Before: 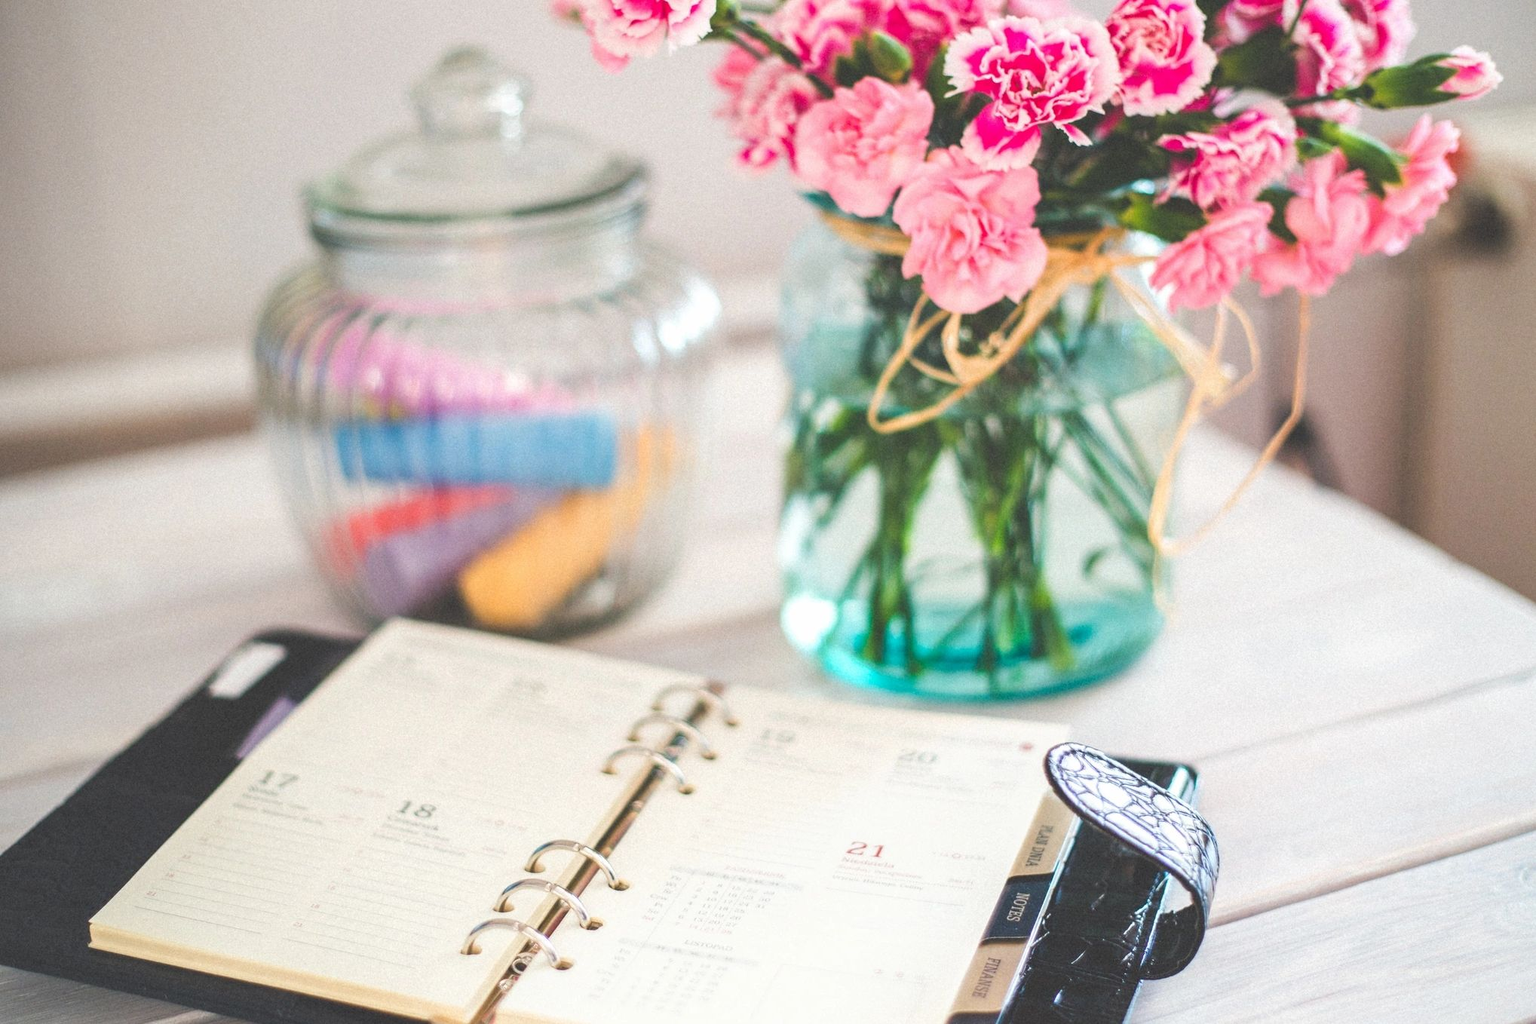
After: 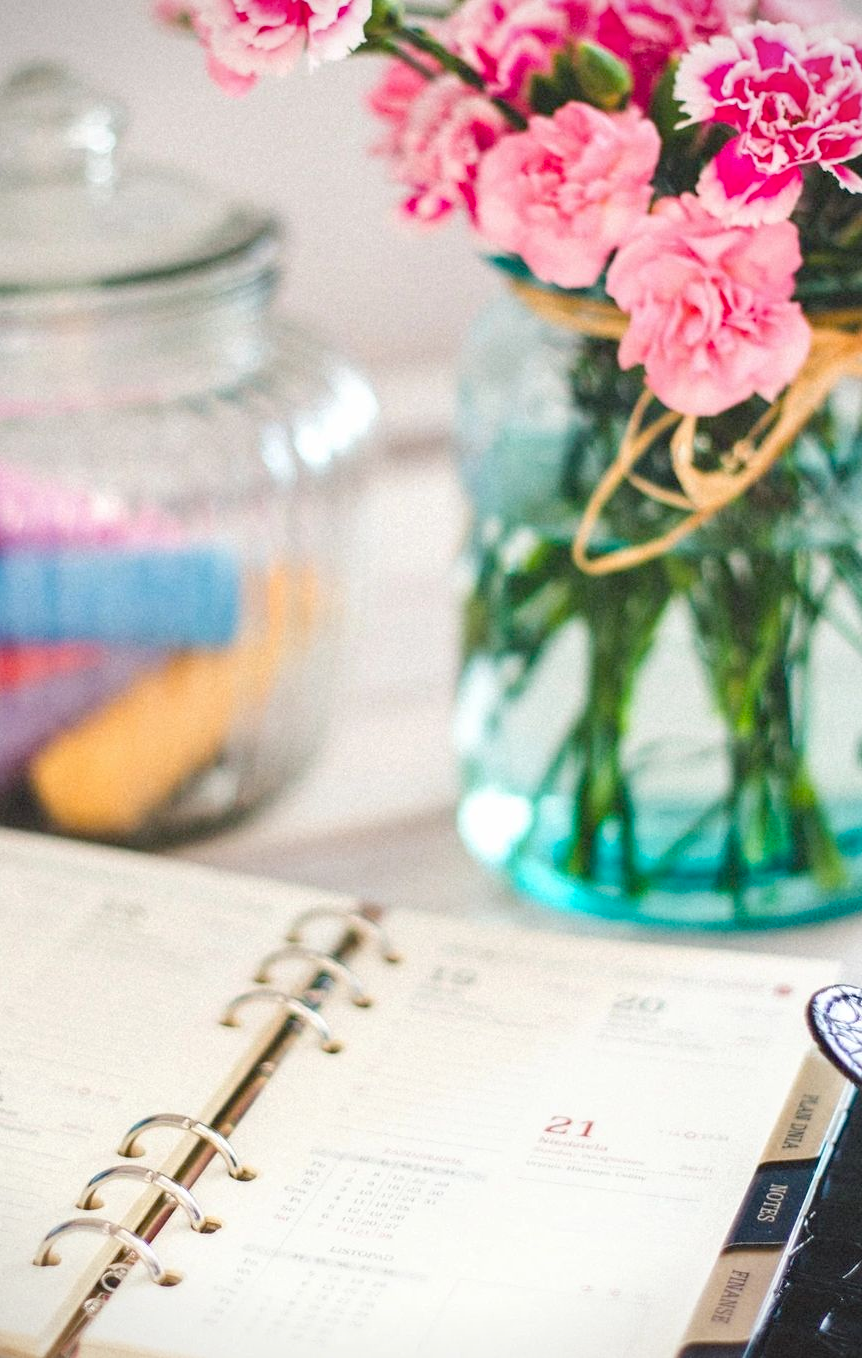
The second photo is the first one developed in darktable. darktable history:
haze removal: compatibility mode true, adaptive false
vignetting: fall-off start 91.8%
crop: left 28.422%, right 29.25%
exposure: black level correction 0.013, compensate exposure bias true, compensate highlight preservation false
